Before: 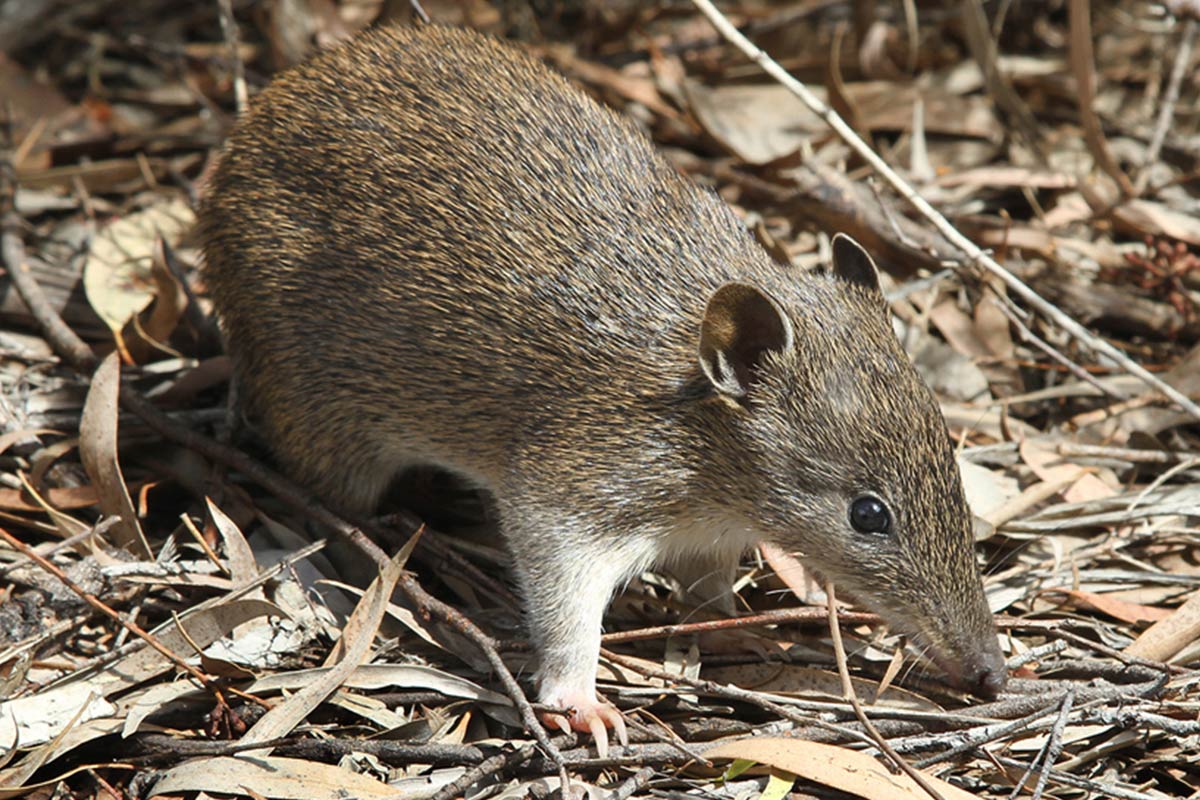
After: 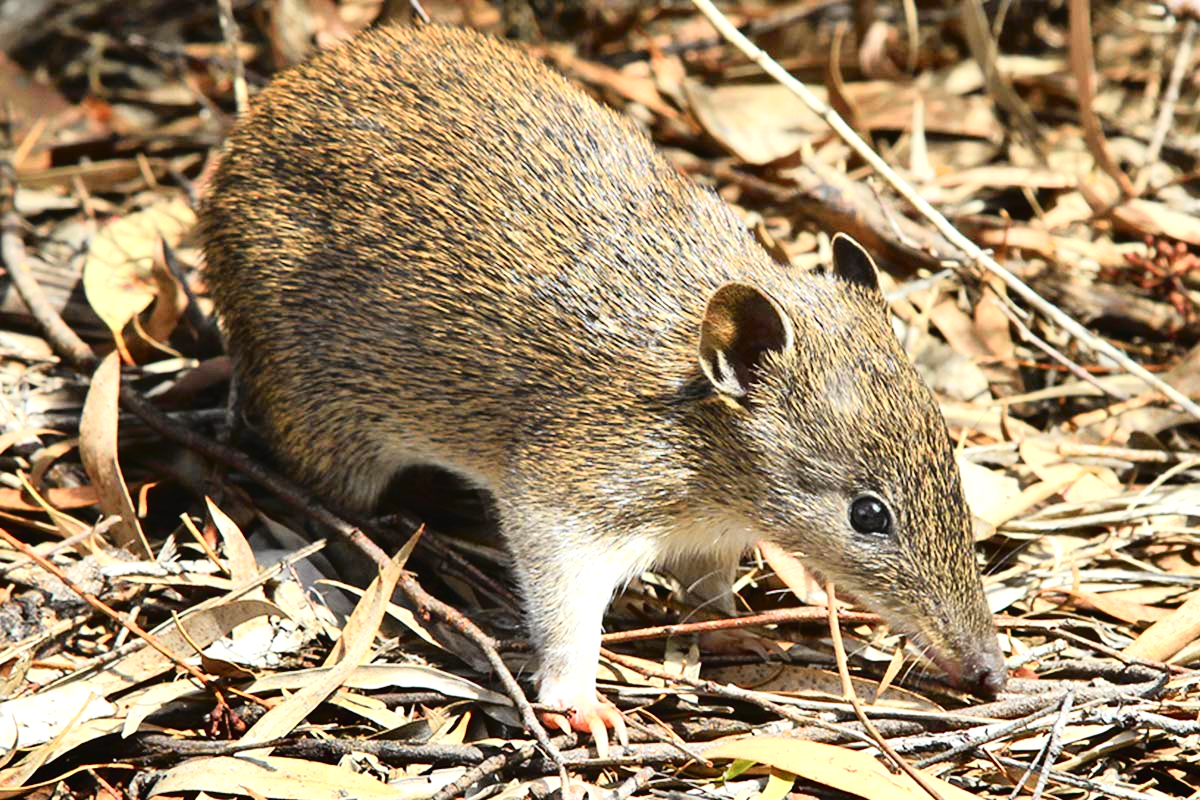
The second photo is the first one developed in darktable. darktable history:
tone curve: curves: ch0 [(0, 0.014) (0.17, 0.099) (0.392, 0.438) (0.725, 0.828) (0.872, 0.918) (1, 0.981)]; ch1 [(0, 0) (0.402, 0.36) (0.489, 0.491) (0.5, 0.503) (0.515, 0.52) (0.545, 0.572) (0.615, 0.662) (0.701, 0.725) (1, 1)]; ch2 [(0, 0) (0.42, 0.458) (0.485, 0.499) (0.503, 0.503) (0.531, 0.542) (0.561, 0.594) (0.644, 0.694) (0.717, 0.753) (1, 0.991)], color space Lab, independent channels, preserve colors none
exposure: black level correction 0, exposure 0.695 EV, compensate highlight preservation false
shadows and highlights: low approximation 0.01, soften with gaussian
